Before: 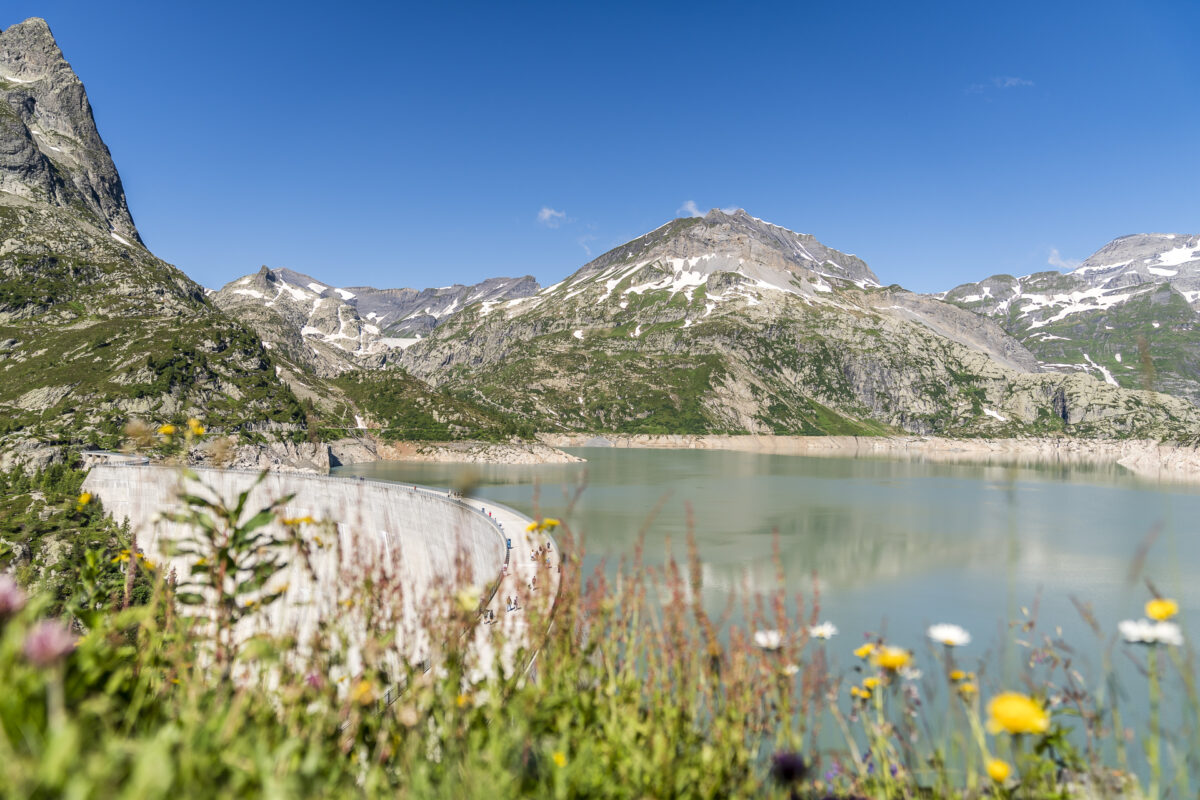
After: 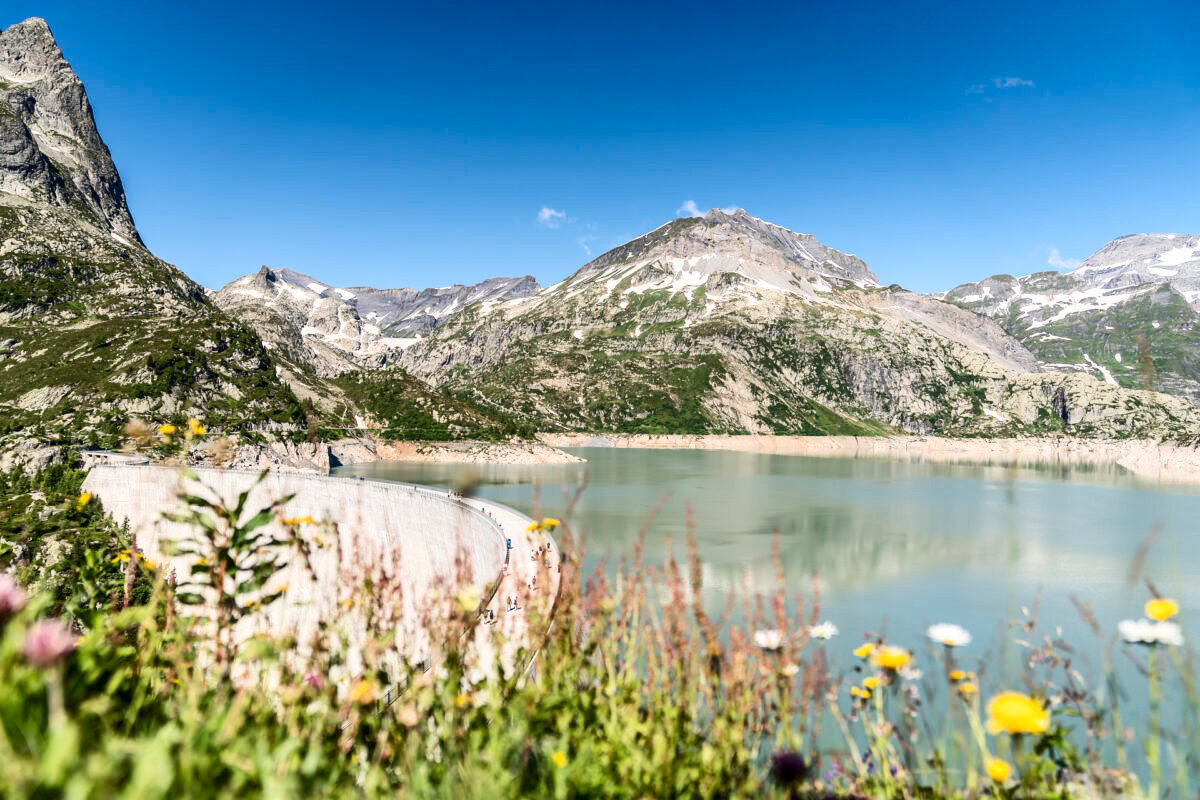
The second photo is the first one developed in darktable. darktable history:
contrast brightness saturation: contrast 0.289
